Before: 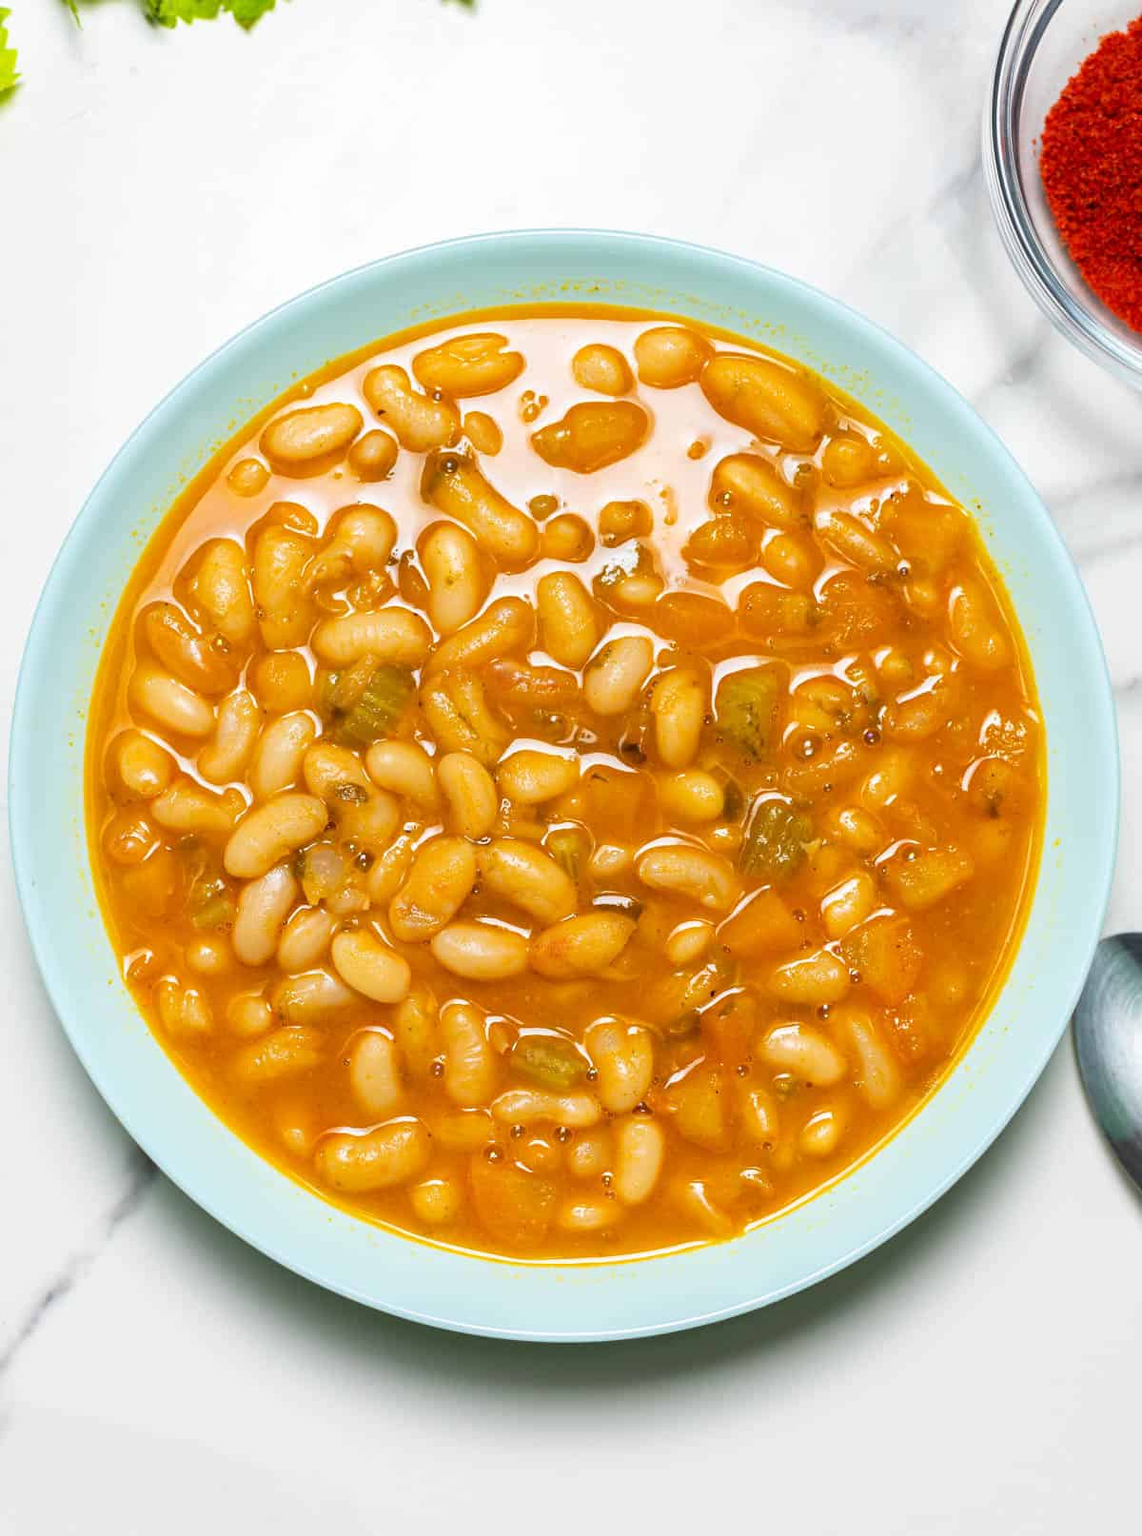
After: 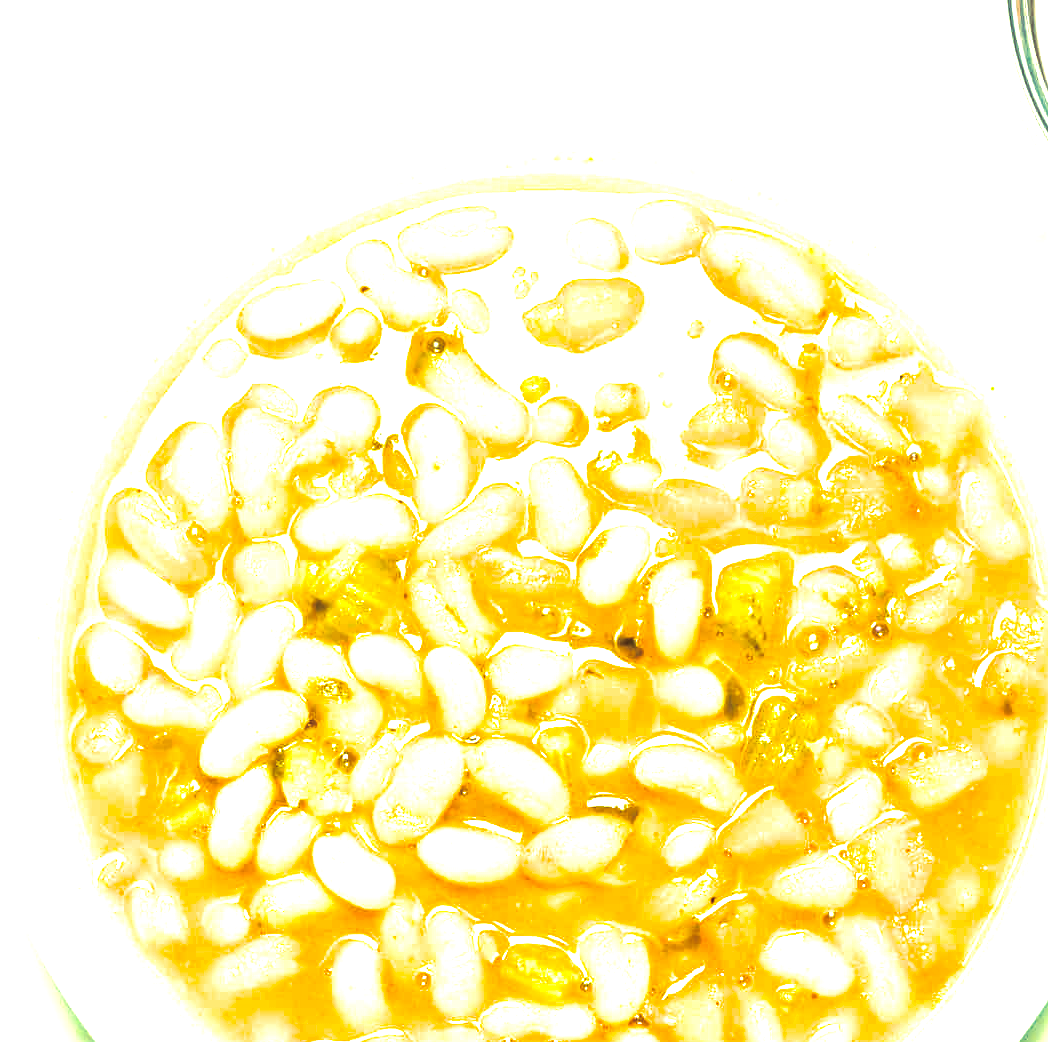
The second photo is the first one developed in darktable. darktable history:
color balance rgb: global vibrance -1%, saturation formula JzAzBz (2021)
contrast brightness saturation: contrast 0.04, saturation 0.16
crop: left 3.015%, top 8.969%, right 9.647%, bottom 26.457%
color correction: highlights a* -15.58, highlights b* 40, shadows a* -40, shadows b* -26.18
local contrast: detail 135%, midtone range 0.75
tone curve: curves: ch0 [(0, 0) (0.003, 0.132) (0.011, 0.13) (0.025, 0.134) (0.044, 0.138) (0.069, 0.154) (0.1, 0.17) (0.136, 0.198) (0.177, 0.25) (0.224, 0.308) (0.277, 0.371) (0.335, 0.432) (0.399, 0.491) (0.468, 0.55) (0.543, 0.612) (0.623, 0.679) (0.709, 0.766) (0.801, 0.842) (0.898, 0.912) (1, 1)], preserve colors none
split-toning: highlights › hue 298.8°, highlights › saturation 0.73, compress 41.76%
exposure: black level correction 0, exposure 1.9 EV, compensate highlight preservation false
